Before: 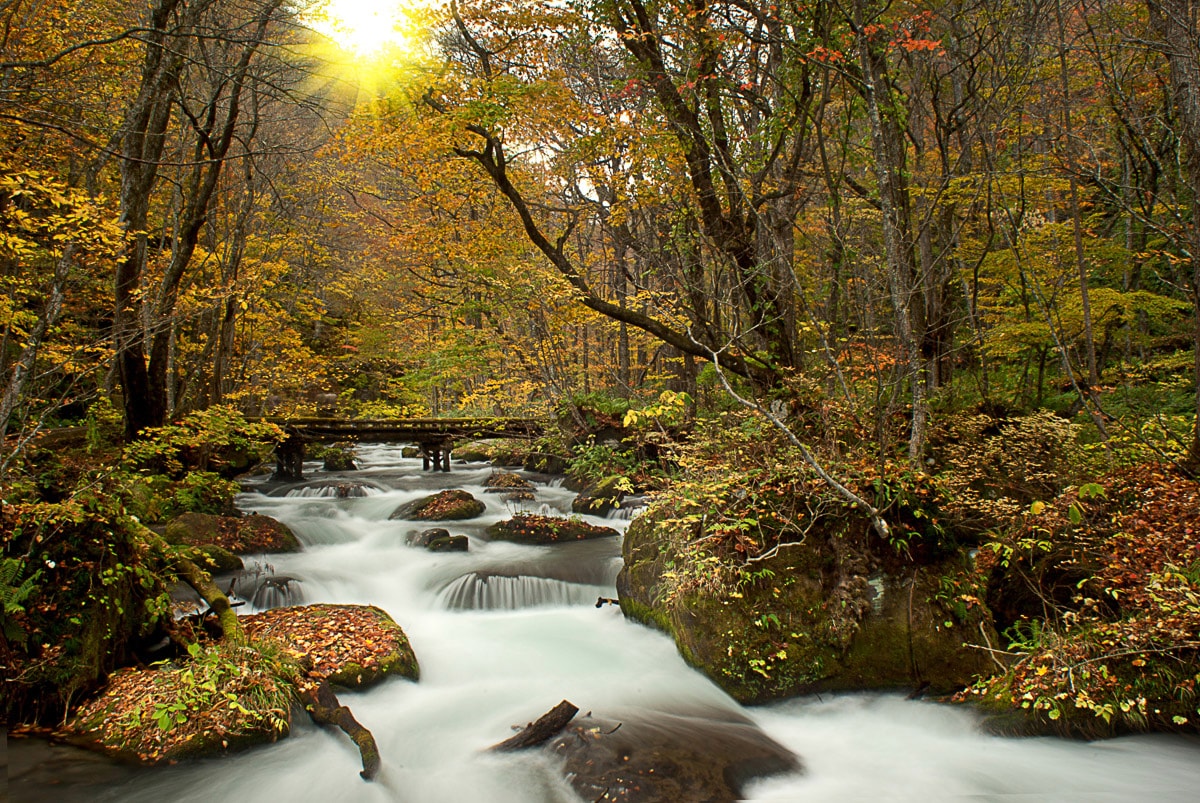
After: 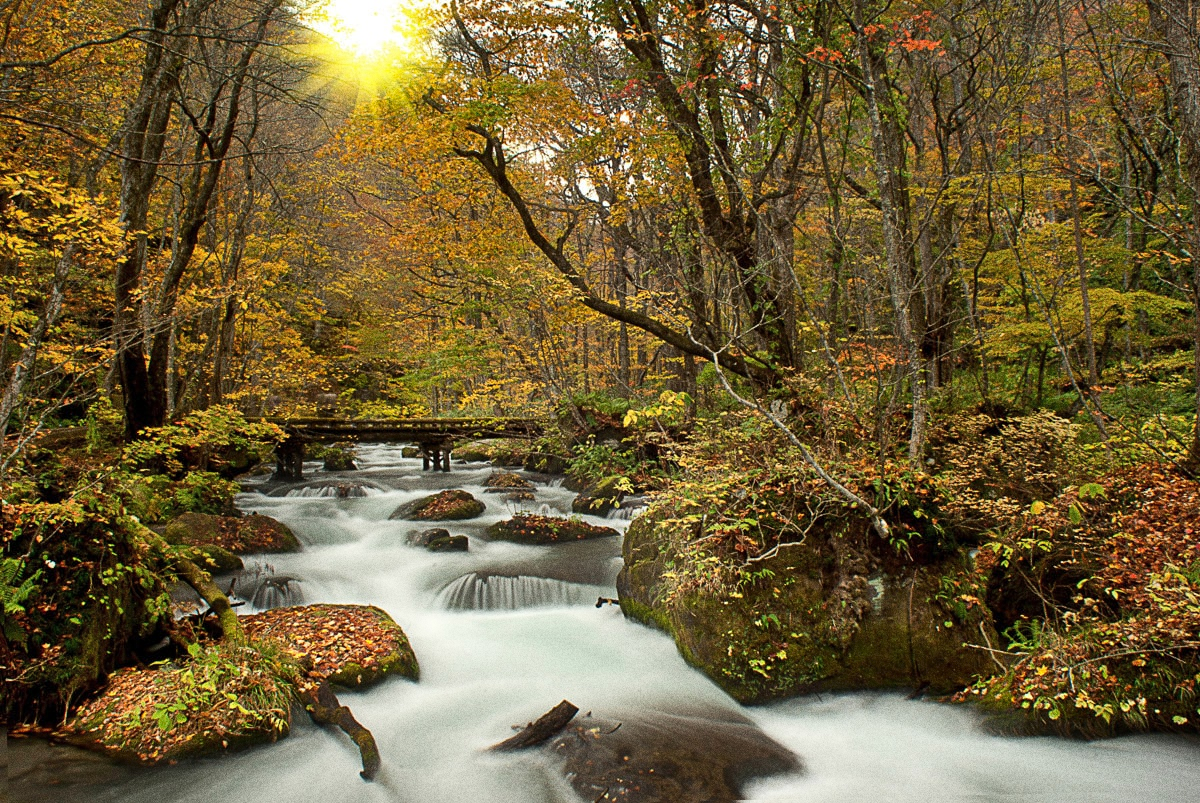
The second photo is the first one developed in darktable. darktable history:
shadows and highlights: soften with gaussian
grain: coarseness 0.09 ISO, strength 40%
